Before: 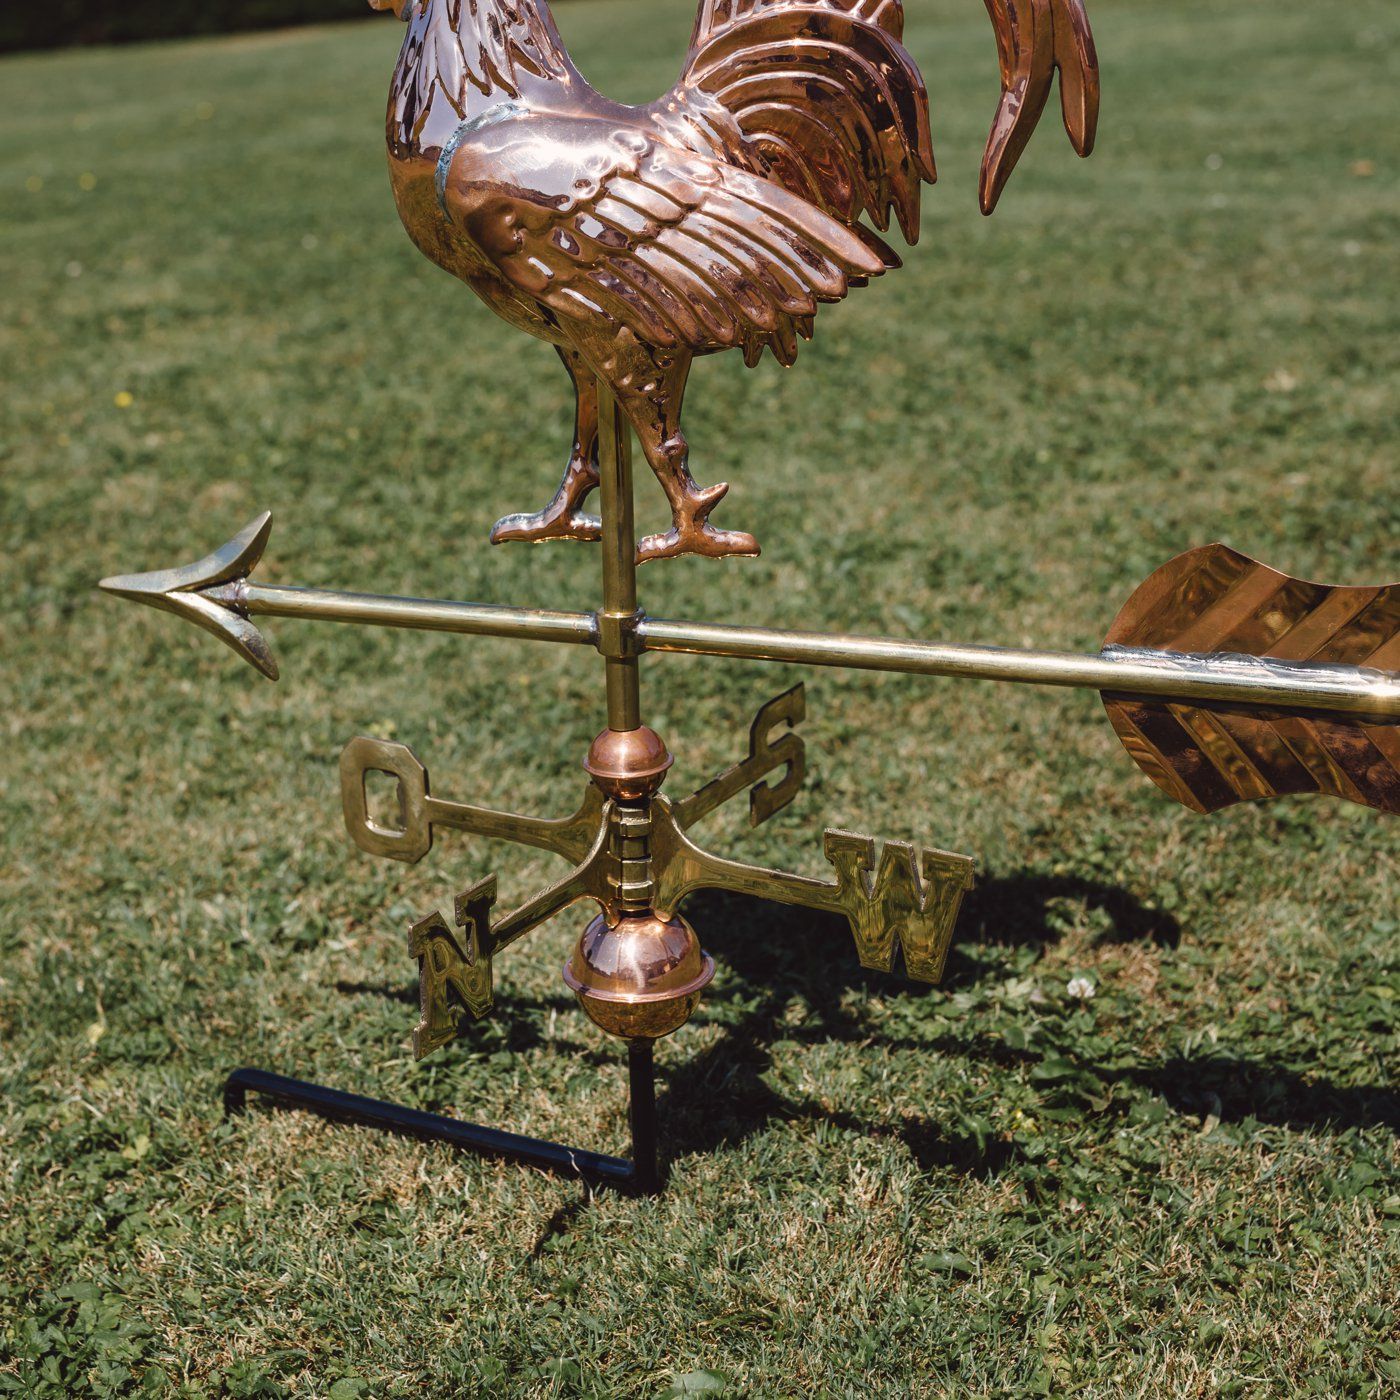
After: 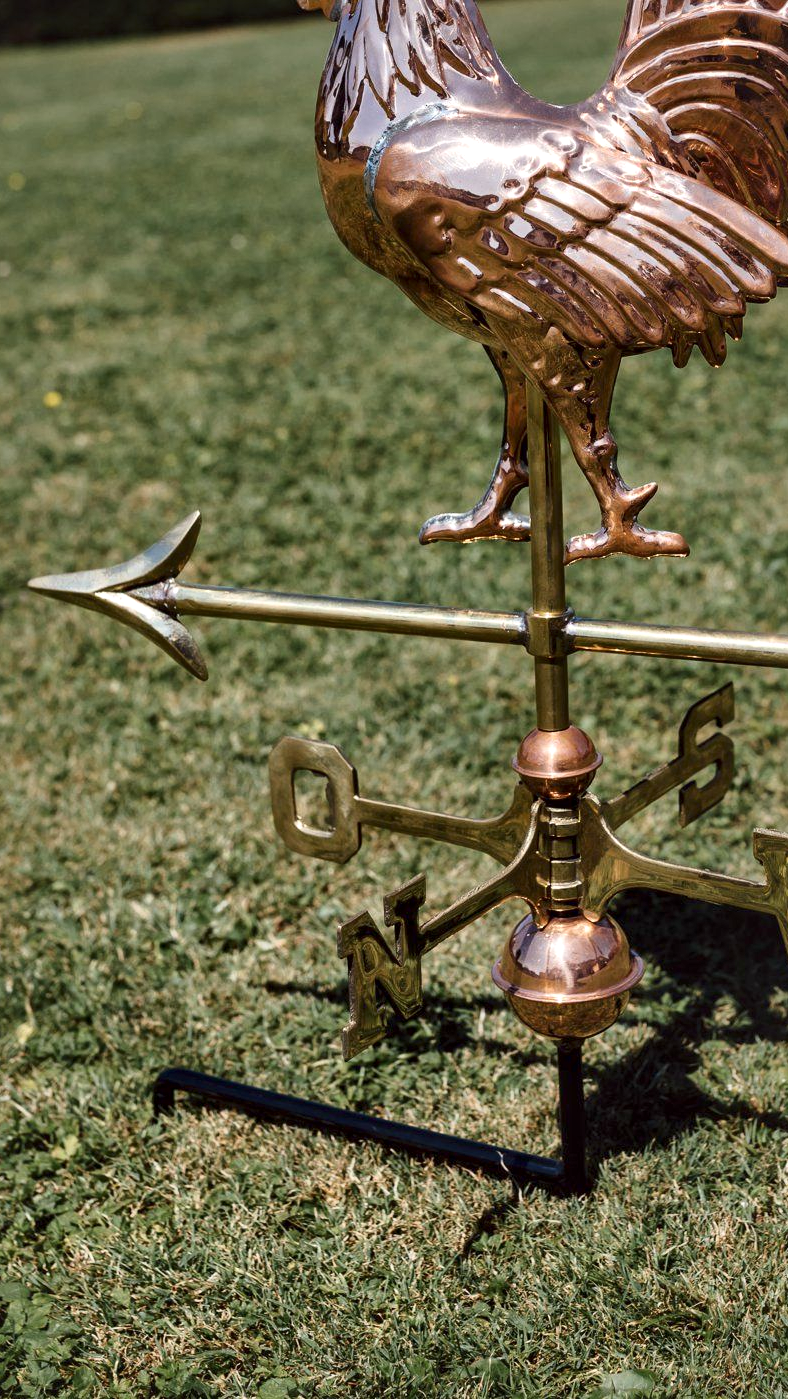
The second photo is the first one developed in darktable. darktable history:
crop: left 5.114%, right 38.589%
local contrast: mode bilateral grid, contrast 25, coarseness 60, detail 151%, midtone range 0.2
